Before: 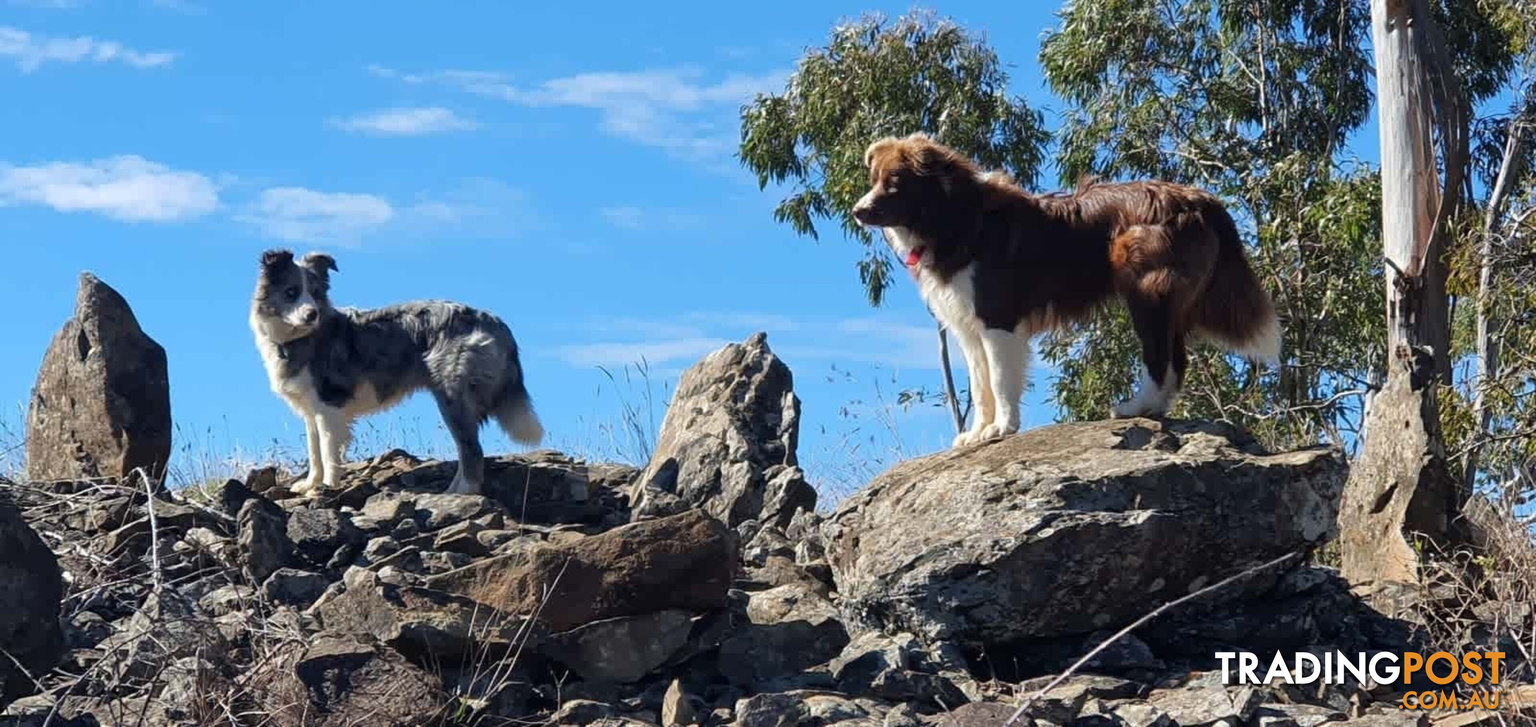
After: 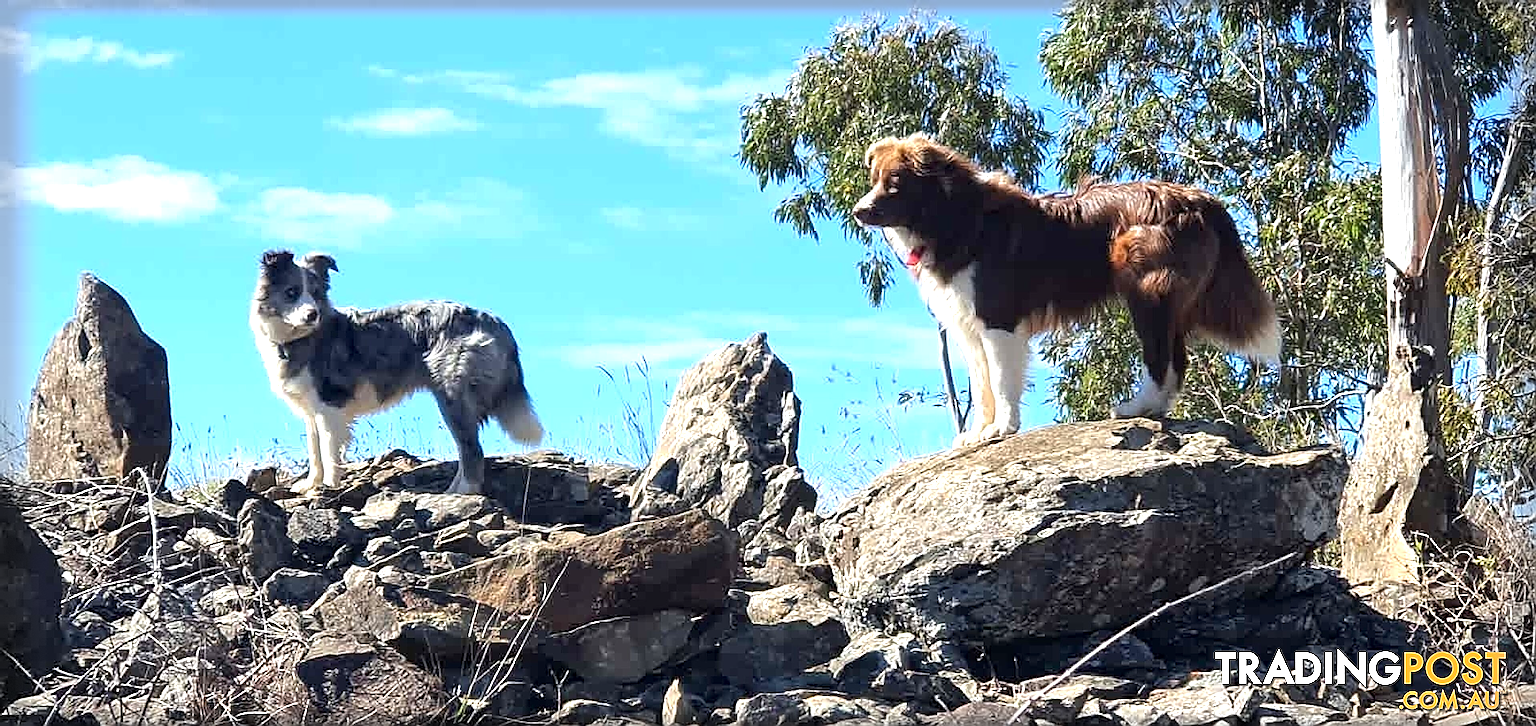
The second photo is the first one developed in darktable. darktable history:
sharpen: amount 1.986
vignetting: fall-off start 93.77%, fall-off radius 5.86%, automatic ratio true, width/height ratio 1.33, shape 0.041, dithering 8-bit output
exposure: black level correction 0.001, exposure 0.964 EV, compensate highlight preservation false
